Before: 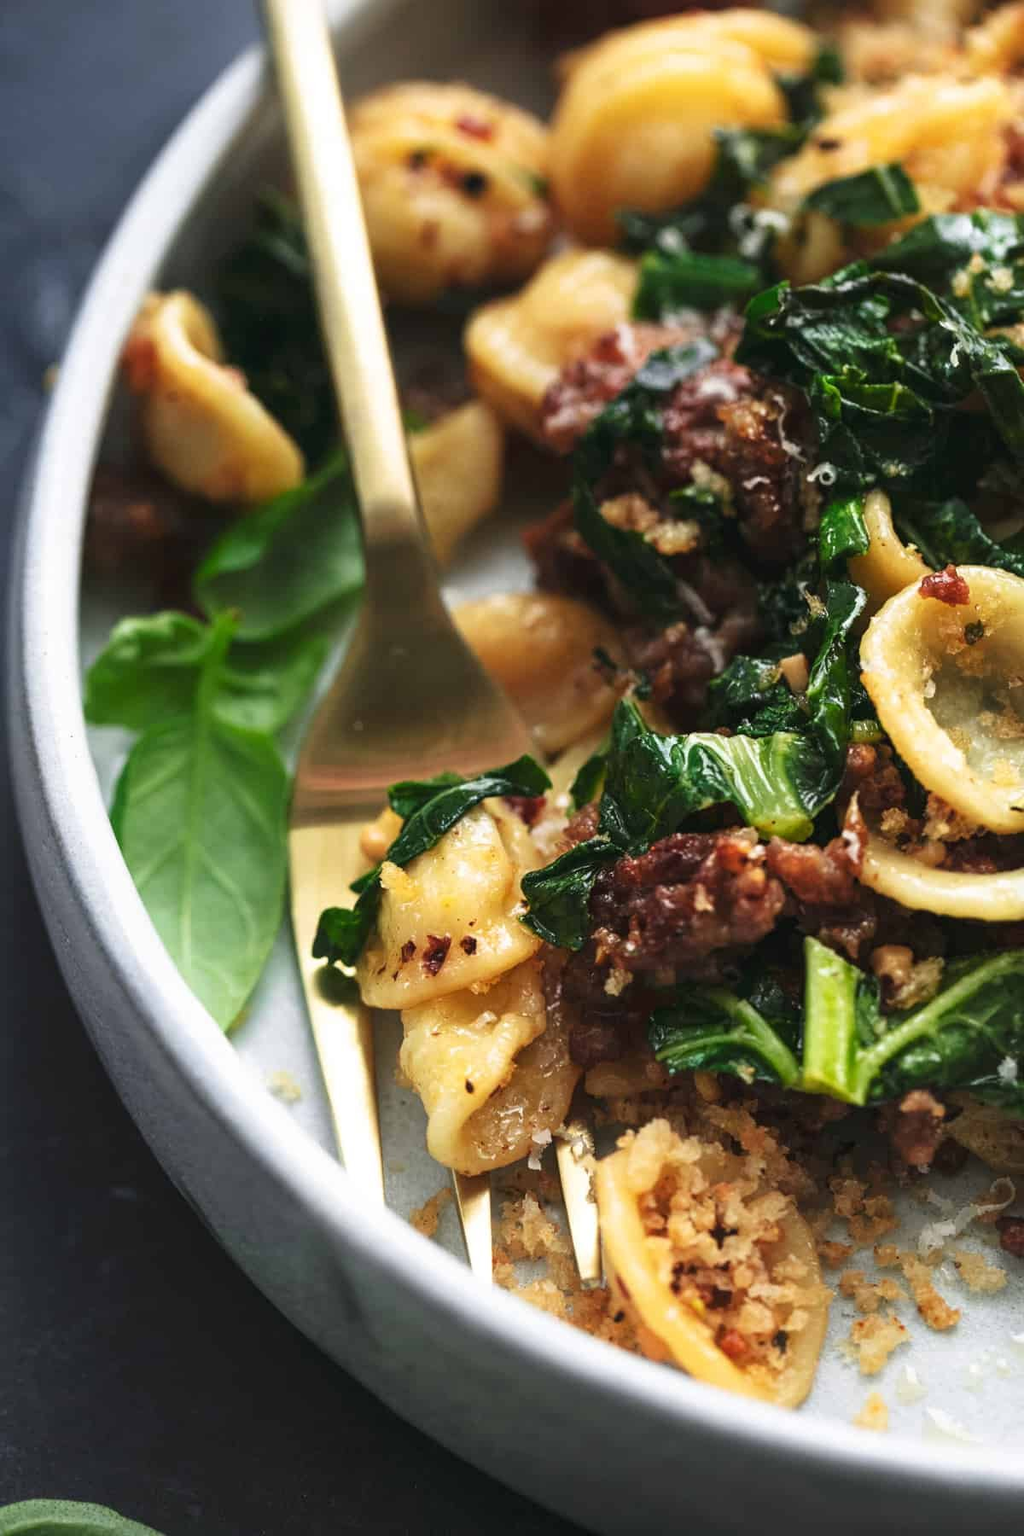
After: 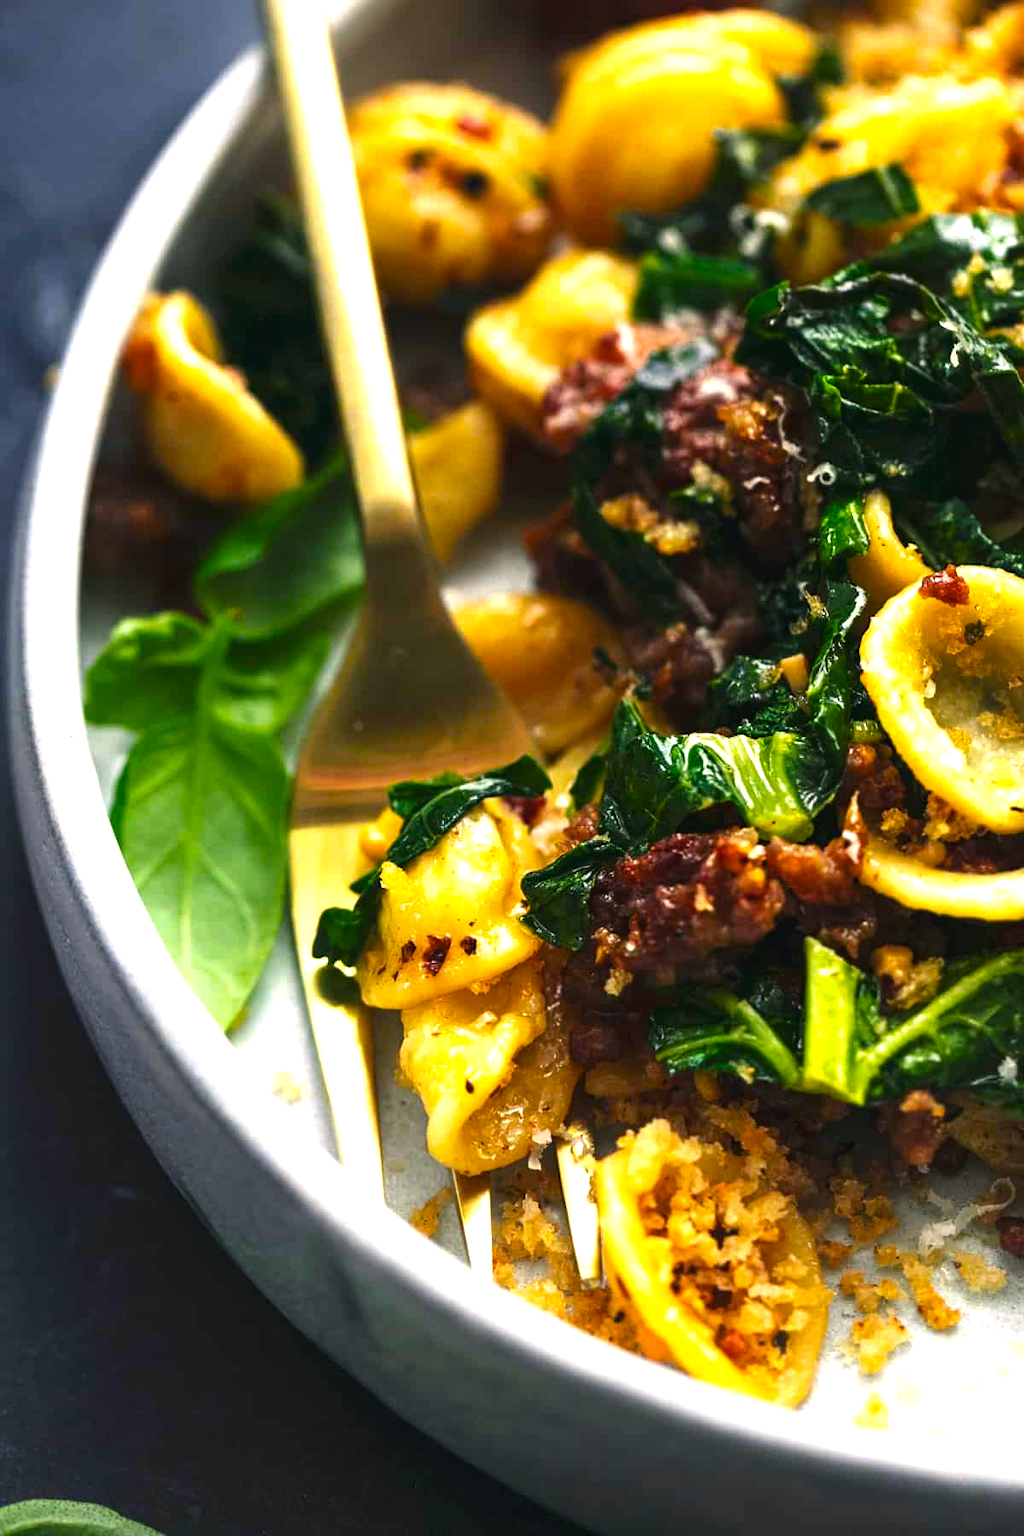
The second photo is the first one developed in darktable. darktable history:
color balance rgb: shadows lift › chroma 2.055%, shadows lift › hue 249.87°, highlights gain › chroma 2.052%, highlights gain › hue 71.79°, perceptual saturation grading › global saturation 41.381%, perceptual brilliance grading › global brilliance -5.379%, perceptual brilliance grading › highlights 24.646%, perceptual brilliance grading › mid-tones 7.479%, perceptual brilliance grading › shadows -4.7%
